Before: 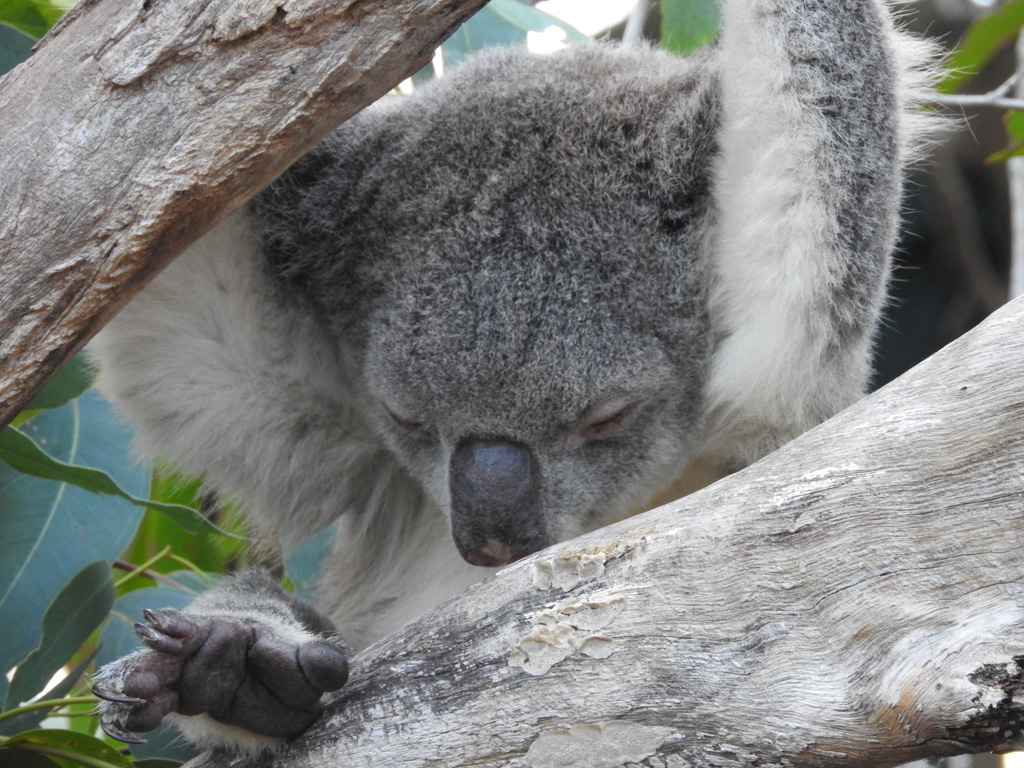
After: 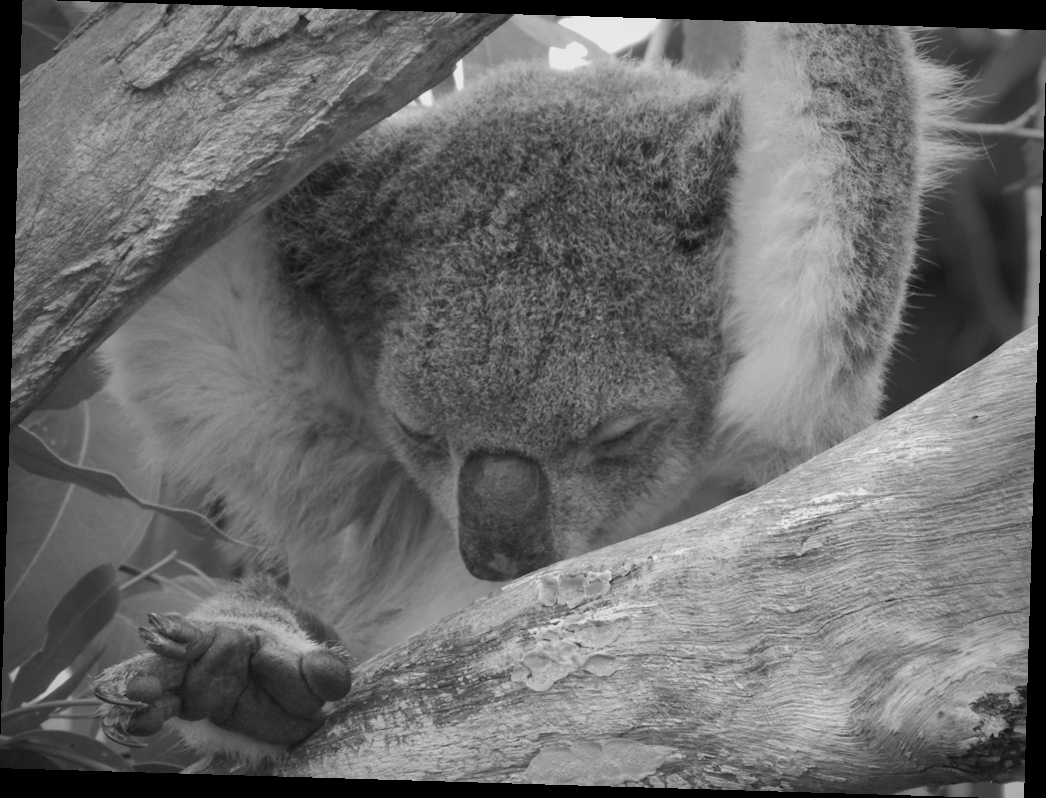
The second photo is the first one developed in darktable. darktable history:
white balance: red 0.925, blue 1.046
rotate and perspective: rotation 1.72°, automatic cropping off
vignetting: fall-off start 71.74%
shadows and highlights: on, module defaults
monochrome: a 73.58, b 64.21
